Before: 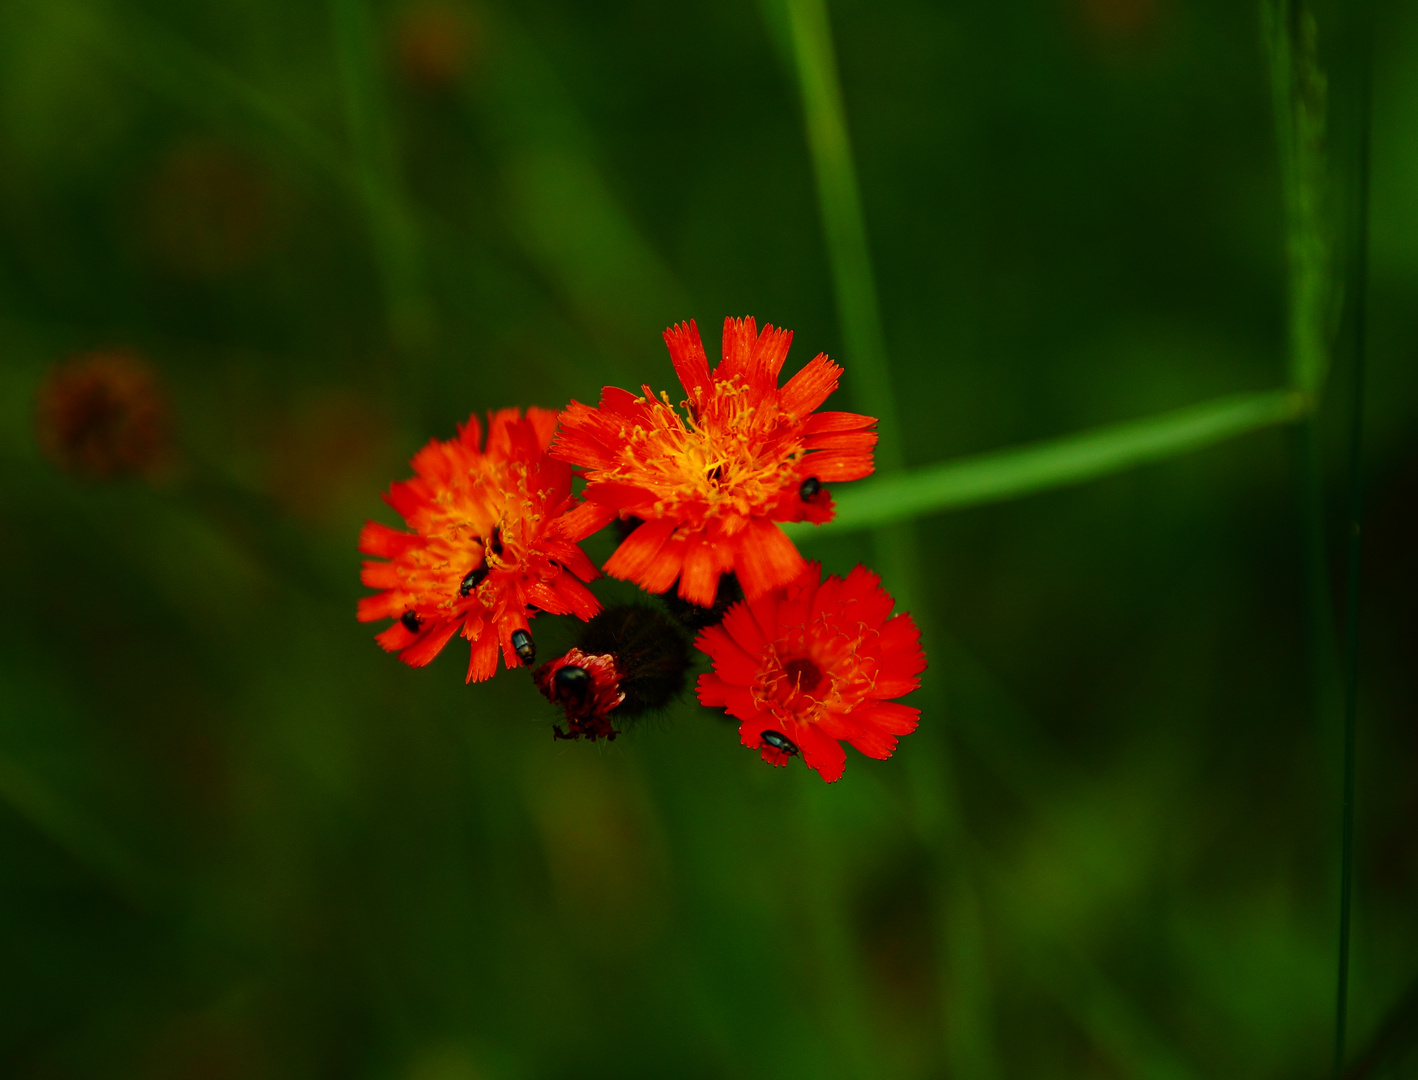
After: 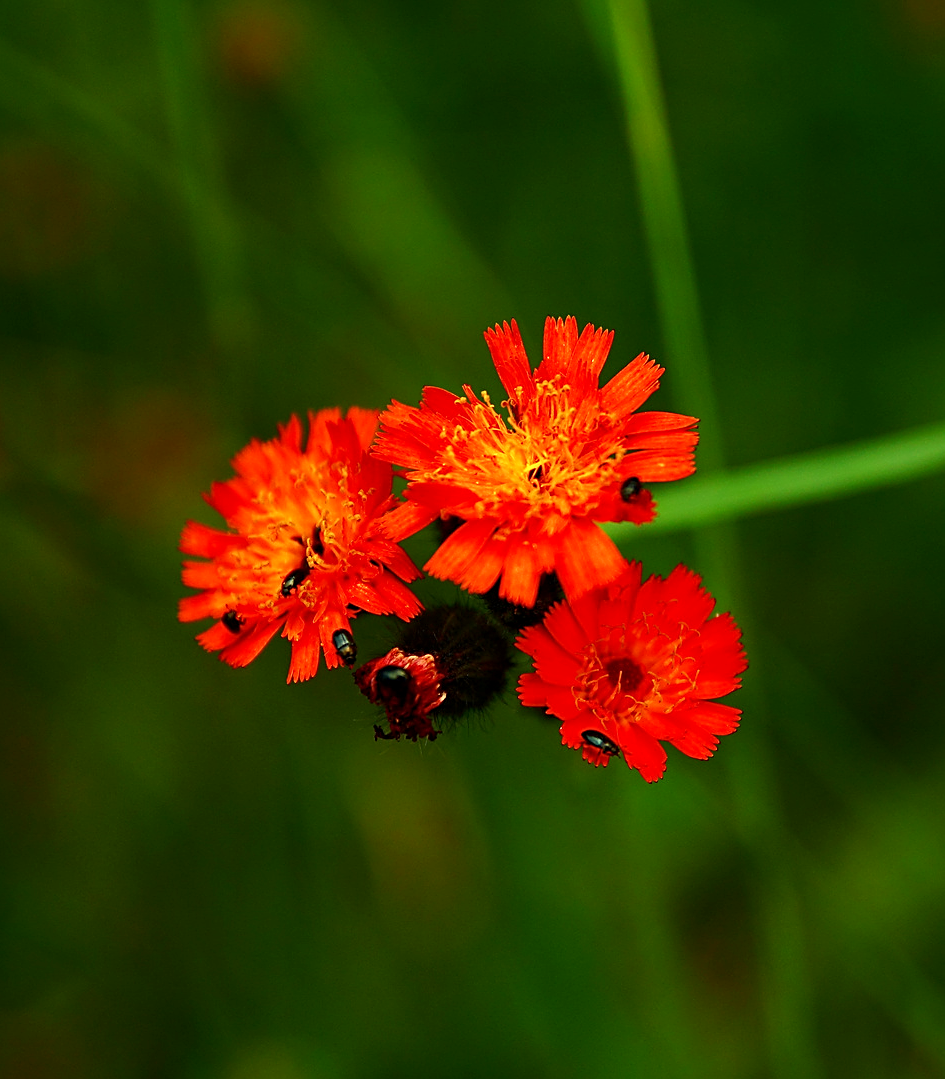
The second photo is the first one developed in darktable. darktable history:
crop and rotate: left 12.648%, right 20.685%
exposure: black level correction 0.001, exposure 0.5 EV, compensate exposure bias true, compensate highlight preservation false
sharpen: on, module defaults
